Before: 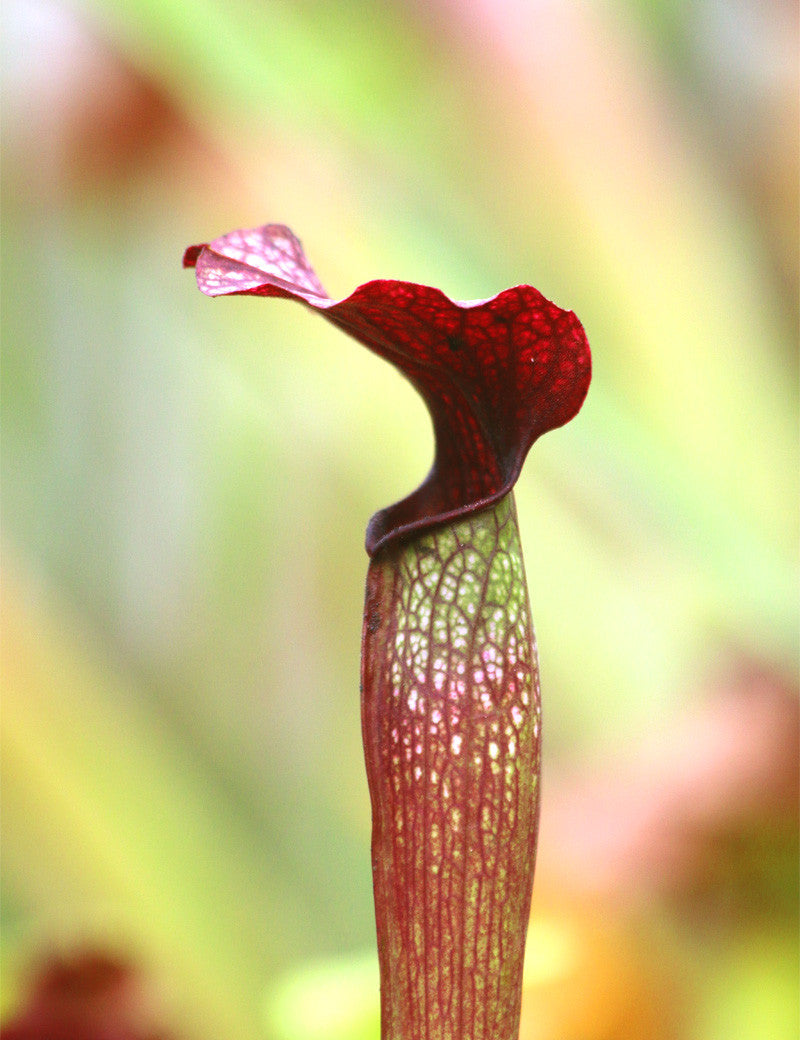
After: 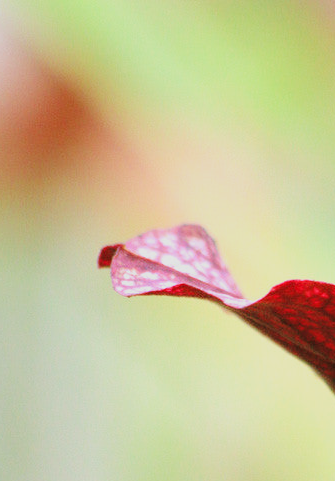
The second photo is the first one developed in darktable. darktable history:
exposure: black level correction -0.002, exposure 0.54 EV, compensate highlight preservation false
filmic rgb: black relative exposure -6.68 EV, white relative exposure 4.56 EV, hardness 3.25
crop and rotate: left 10.817%, top 0.062%, right 47.194%, bottom 53.626%
shadows and highlights: shadows 4.1, highlights -17.6, soften with gaussian
